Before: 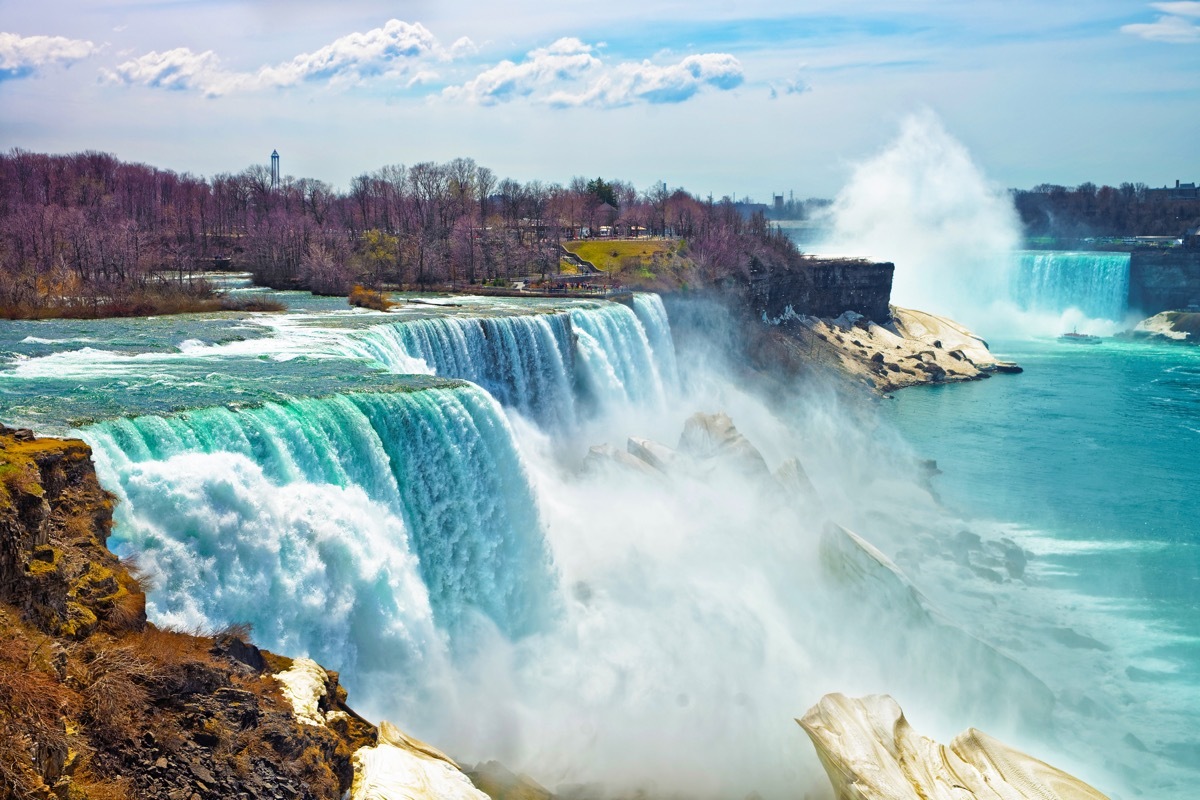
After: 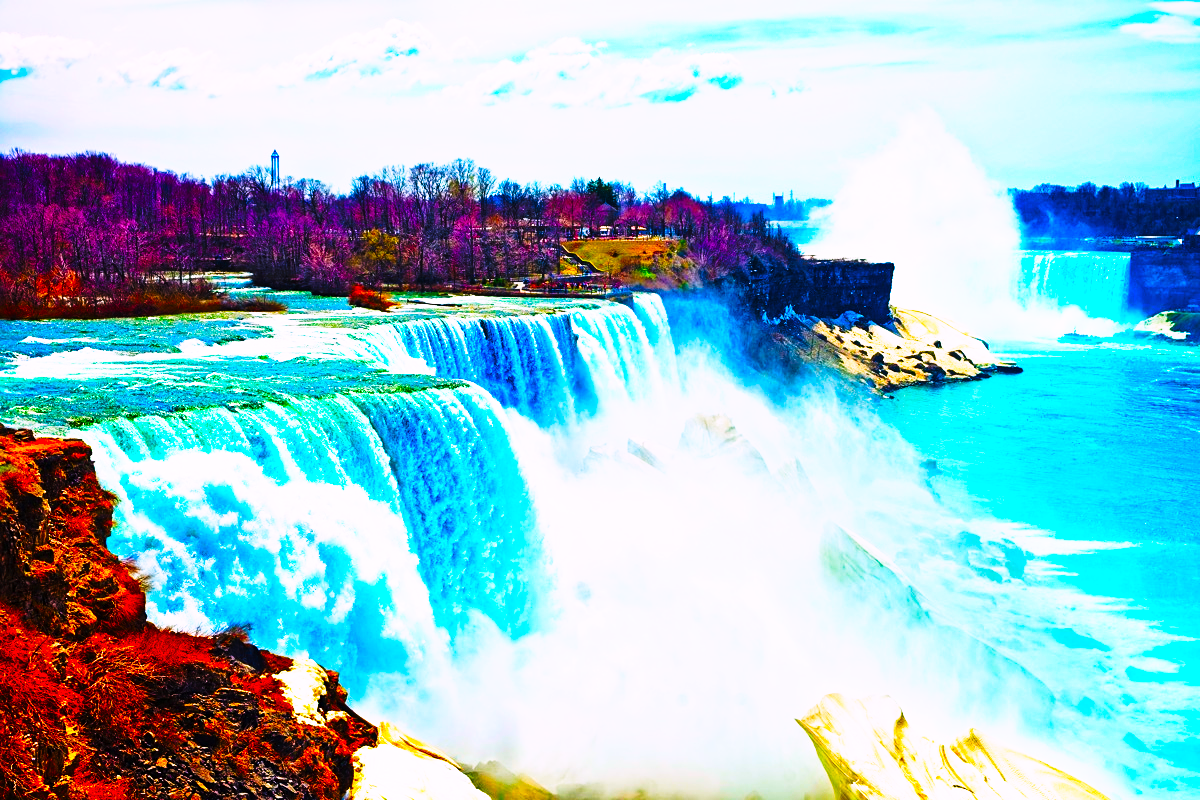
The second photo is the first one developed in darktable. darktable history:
color correction: highlights a* 1.59, highlights b* -1.7, saturation 2.48
sharpen: amount 0.2
tone curve: curves: ch0 [(0, 0) (0.003, 0.003) (0.011, 0.006) (0.025, 0.012) (0.044, 0.02) (0.069, 0.023) (0.1, 0.029) (0.136, 0.037) (0.177, 0.058) (0.224, 0.084) (0.277, 0.137) (0.335, 0.209) (0.399, 0.336) (0.468, 0.478) (0.543, 0.63) (0.623, 0.789) (0.709, 0.903) (0.801, 0.967) (0.898, 0.987) (1, 1)], preserve colors none
